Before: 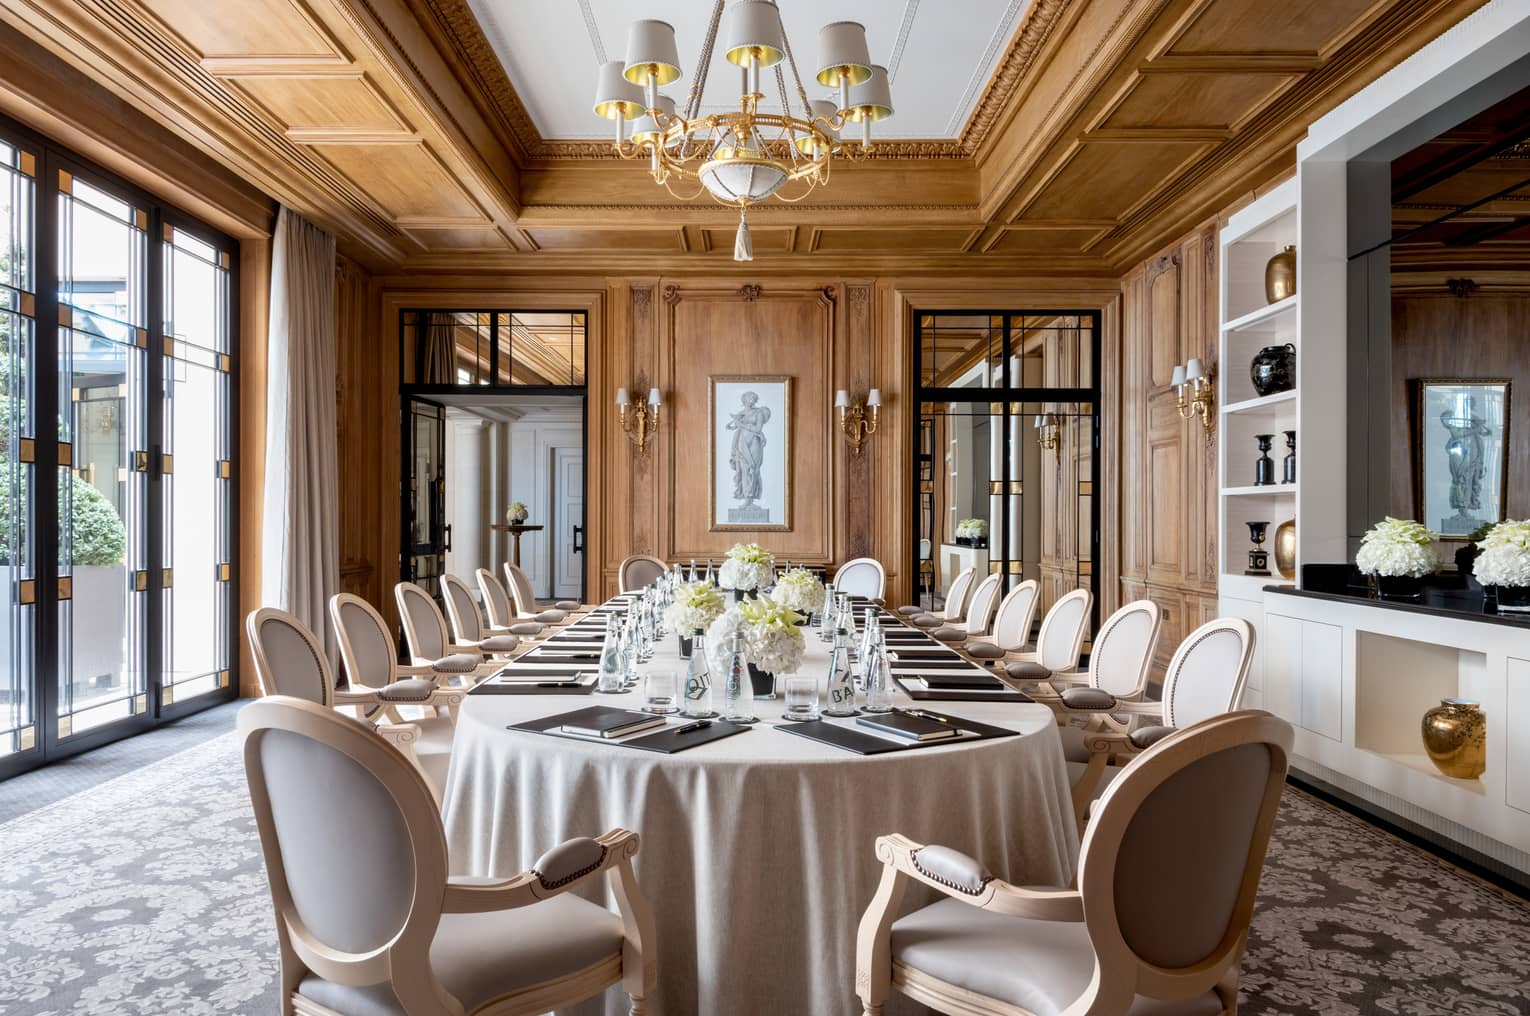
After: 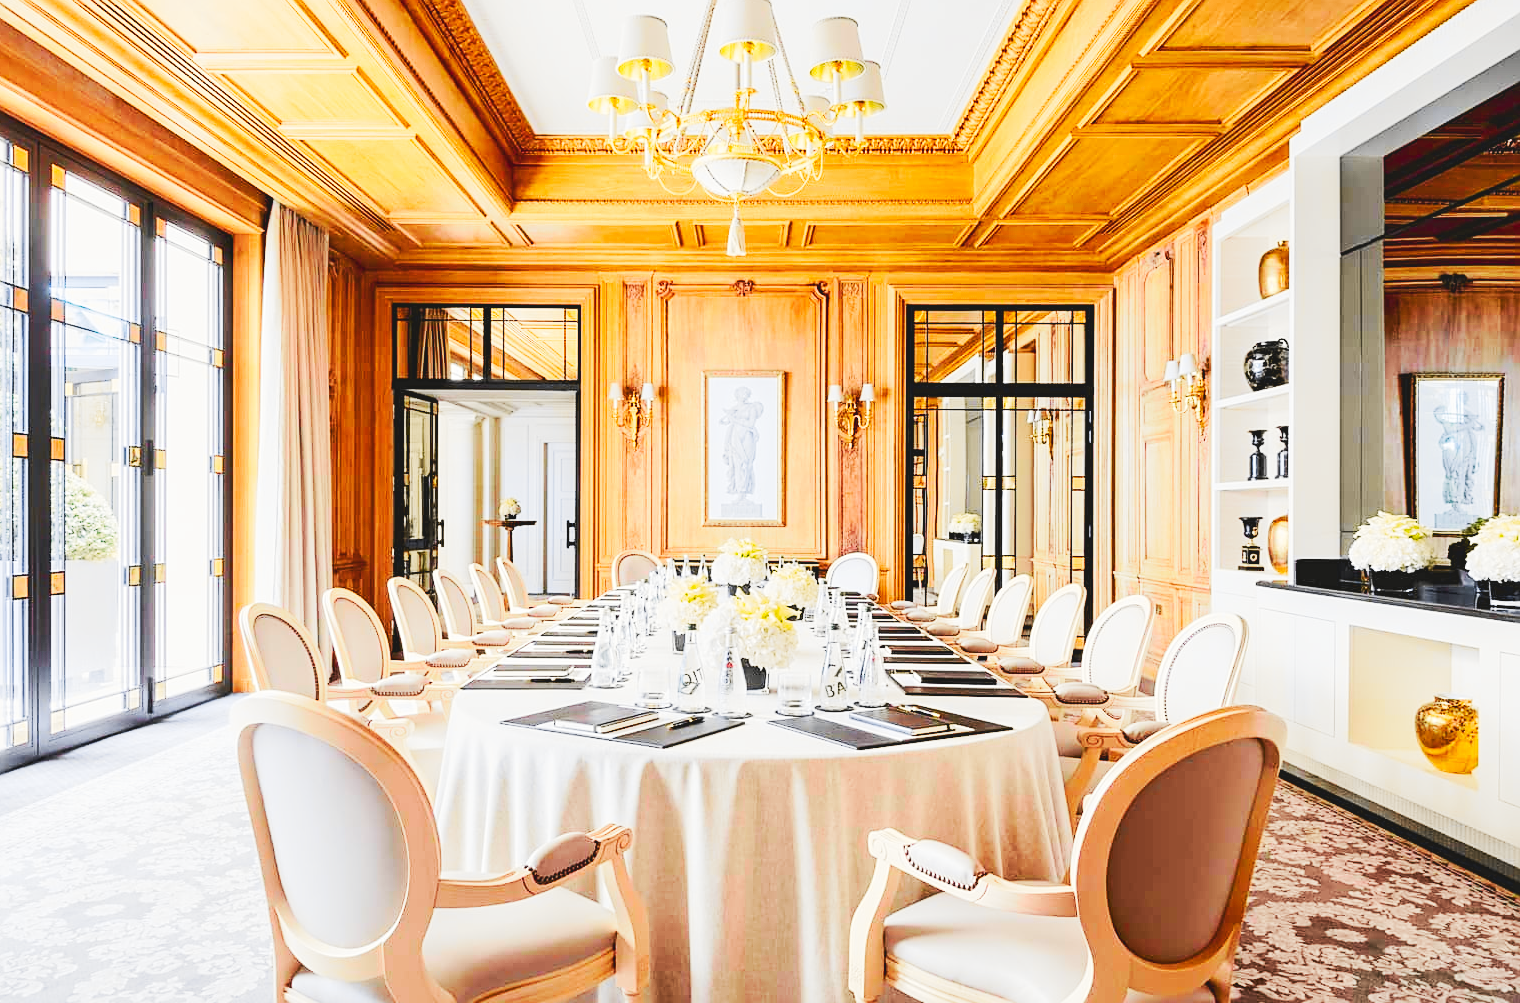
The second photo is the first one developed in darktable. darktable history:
tone curve: curves: ch0 [(0, 0.017) (0.239, 0.277) (0.508, 0.593) (0.826, 0.855) (1, 0.945)]; ch1 [(0, 0) (0.401, 0.42) (0.442, 0.47) (0.492, 0.498) (0.511, 0.504) (0.555, 0.586) (0.681, 0.739) (1, 1)]; ch2 [(0, 0) (0.411, 0.433) (0.5, 0.504) (0.545, 0.574) (1, 1)], color space Lab, independent channels, preserve colors none
exposure: black level correction 0, exposure 0.691 EV, compensate highlight preservation false
color balance rgb: perceptual saturation grading › global saturation 25.161%, perceptual brilliance grading › highlights 6.719%, perceptual brilliance grading › mid-tones 16.194%, perceptual brilliance grading › shadows -5.214%
crop: left 0.46%, top 0.555%, right 0.139%, bottom 0.686%
sharpen: on, module defaults
tone equalizer: edges refinement/feathering 500, mask exposure compensation -1.57 EV, preserve details no
base curve: curves: ch0 [(0, 0.007) (0.028, 0.063) (0.121, 0.311) (0.46, 0.743) (0.859, 0.957) (1, 1)], preserve colors none
